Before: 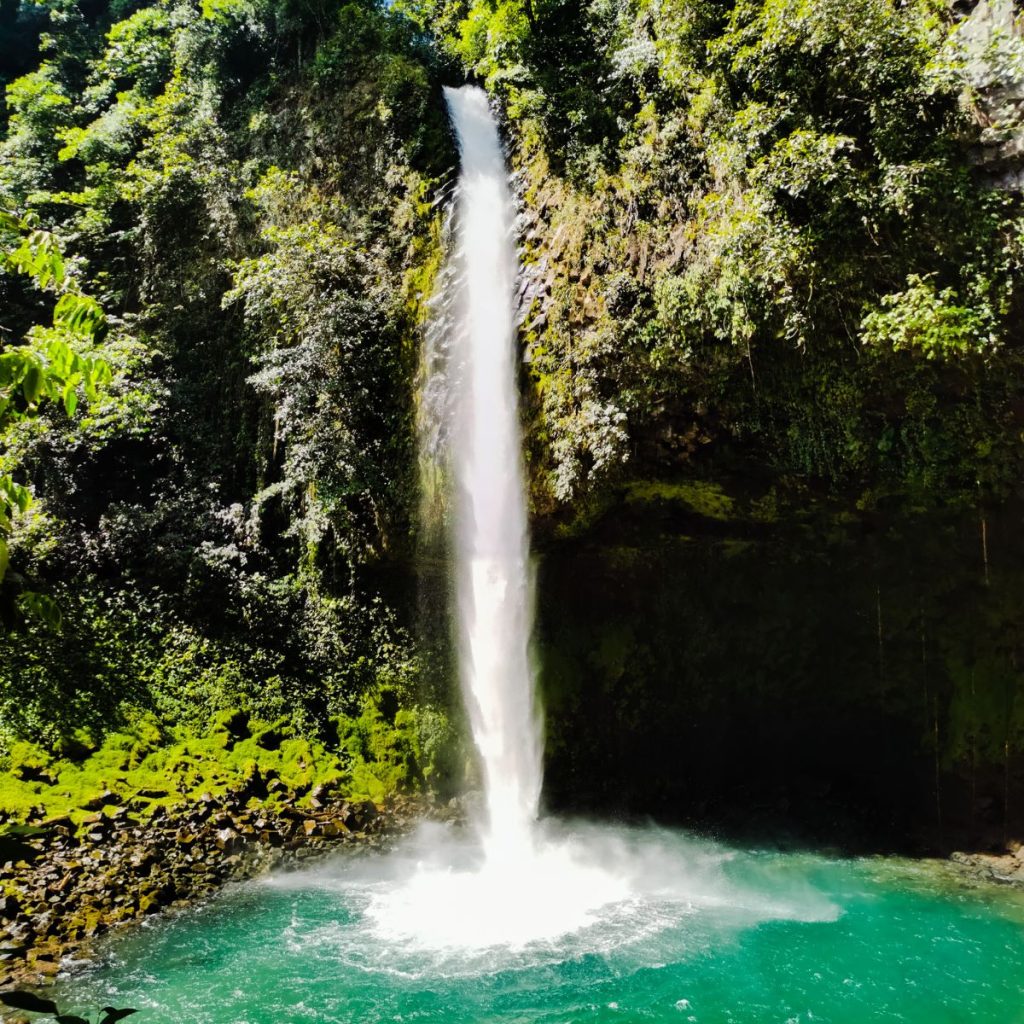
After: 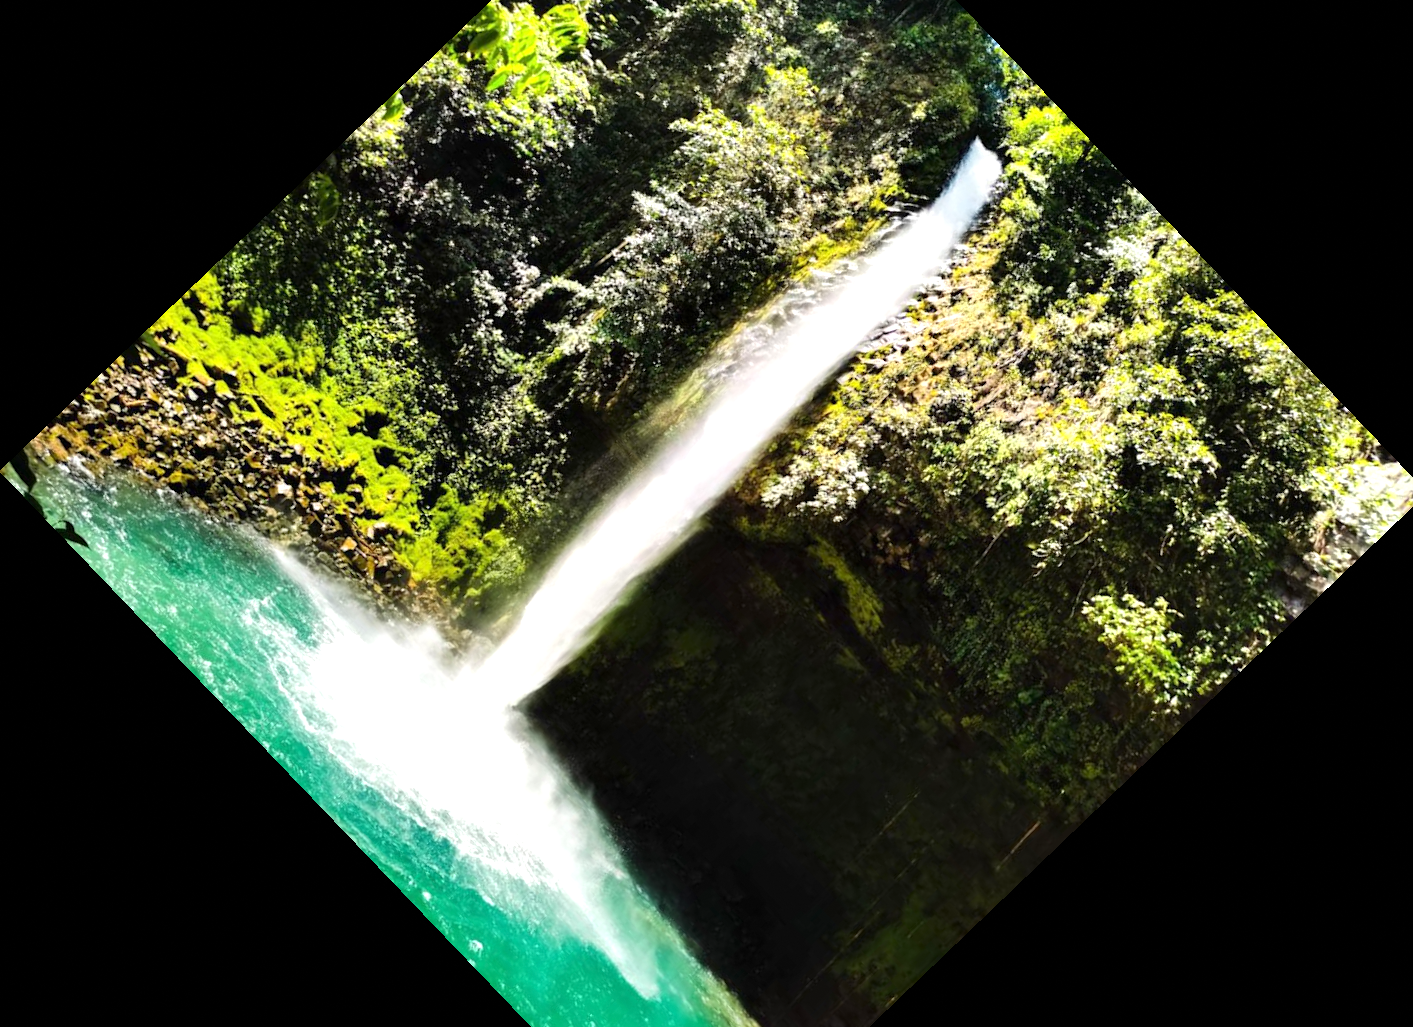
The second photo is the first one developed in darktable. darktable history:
exposure: exposure 0.785 EV, compensate highlight preservation false
rotate and perspective: rotation 0.226°, lens shift (vertical) -0.042, crop left 0.023, crop right 0.982, crop top 0.006, crop bottom 0.994
grain: coarseness 0.81 ISO, strength 1.34%, mid-tones bias 0%
crop and rotate: angle -46.26°, top 16.234%, right 0.912%, bottom 11.704%
